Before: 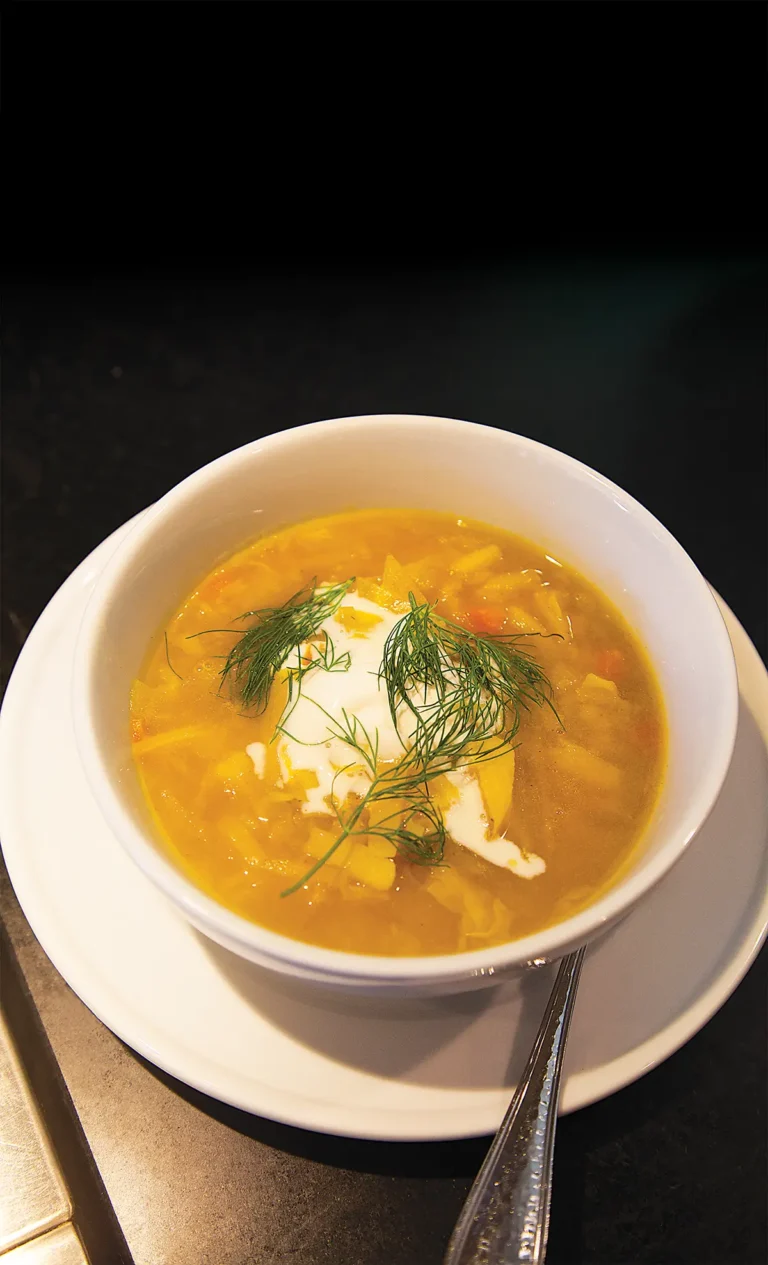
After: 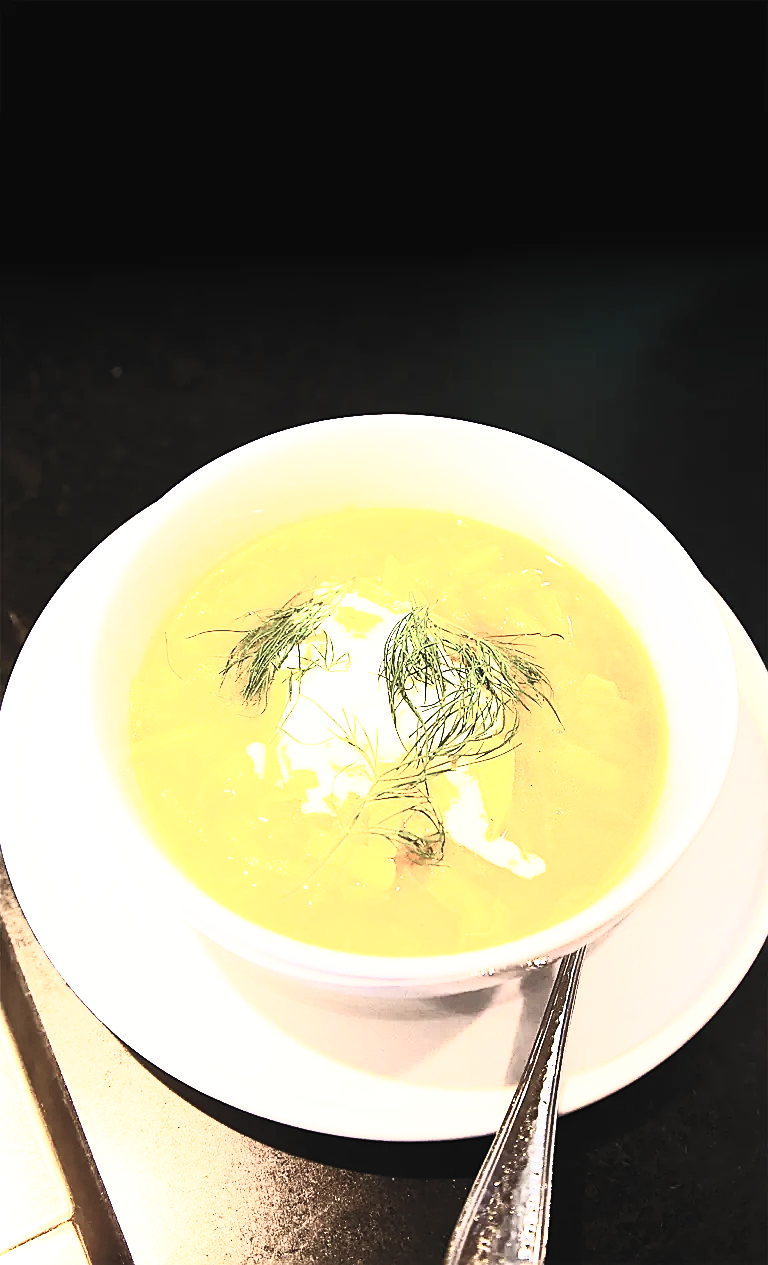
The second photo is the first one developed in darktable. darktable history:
sharpen: on, module defaults
base curve: curves: ch0 [(0, 0) (0.007, 0.004) (0.027, 0.03) (0.046, 0.07) (0.207, 0.54) (0.442, 0.872) (0.673, 0.972) (1, 1)], preserve colors none
contrast brightness saturation: contrast 0.579, brightness 0.578, saturation -0.328
